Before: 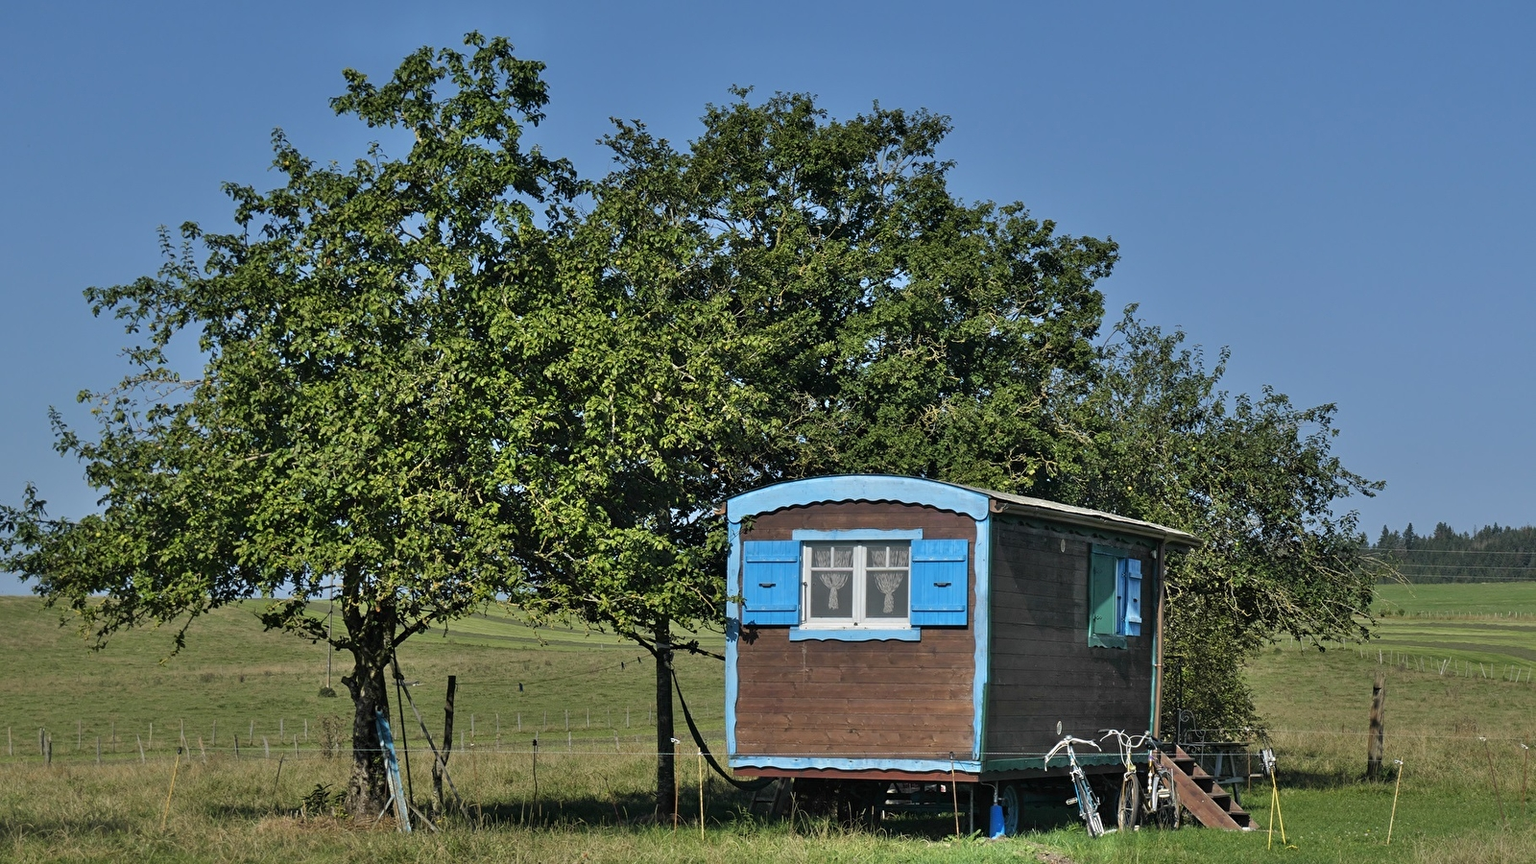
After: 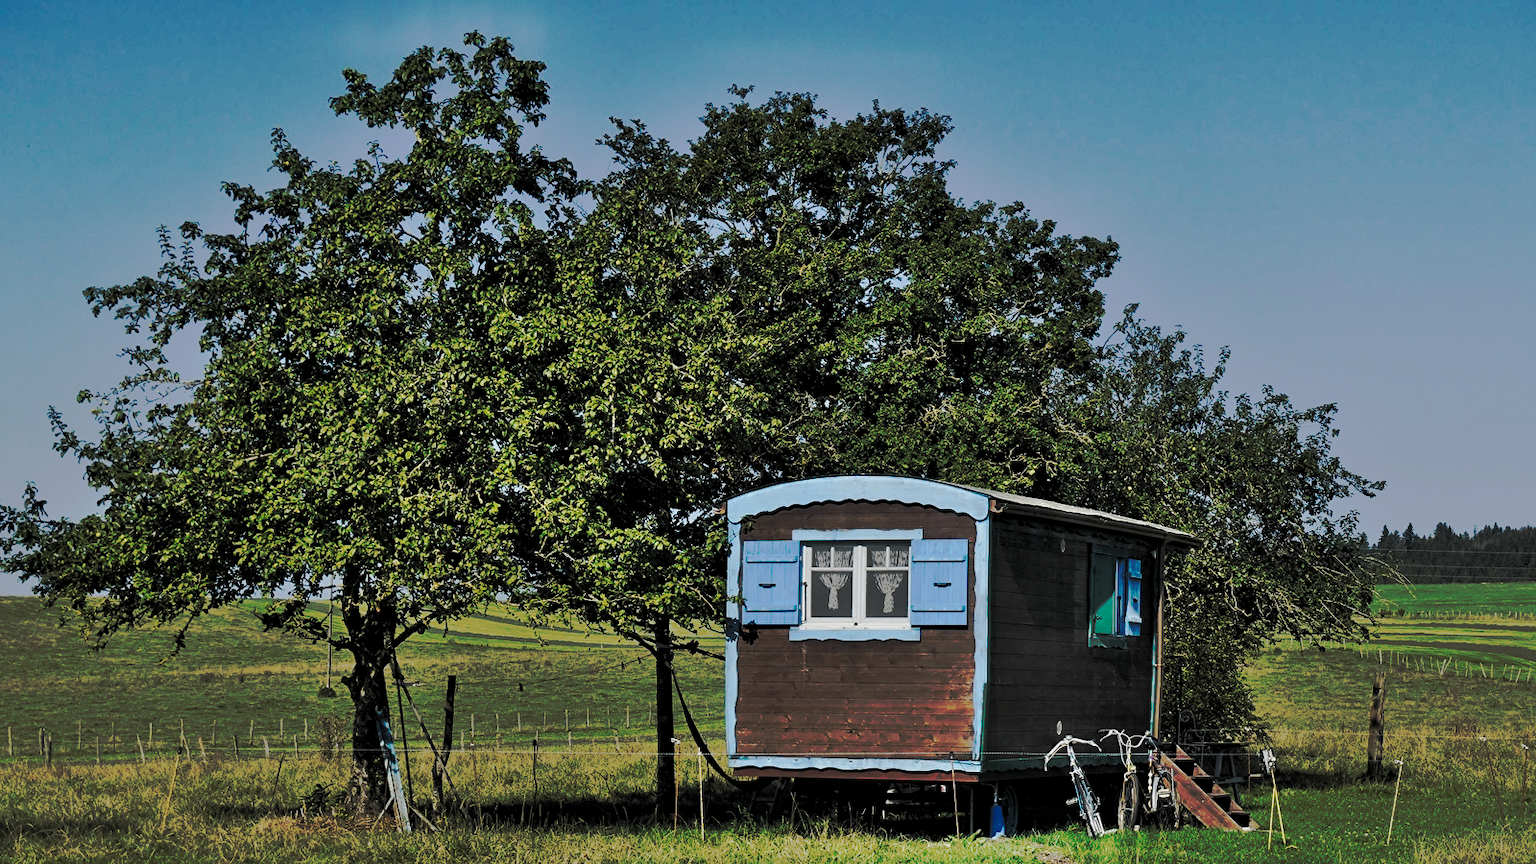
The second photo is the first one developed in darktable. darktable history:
levels: levels [0.116, 0.574, 1]
tone curve: curves: ch0 [(0, 0) (0.003, 0.003) (0.011, 0.01) (0.025, 0.023) (0.044, 0.042) (0.069, 0.065) (0.1, 0.094) (0.136, 0.127) (0.177, 0.166) (0.224, 0.211) (0.277, 0.26) (0.335, 0.315) (0.399, 0.375) (0.468, 0.44) (0.543, 0.658) (0.623, 0.718) (0.709, 0.782) (0.801, 0.851) (0.898, 0.923) (1, 1)], preserve colors none
contrast brightness saturation: contrast -0.105, saturation -0.085
